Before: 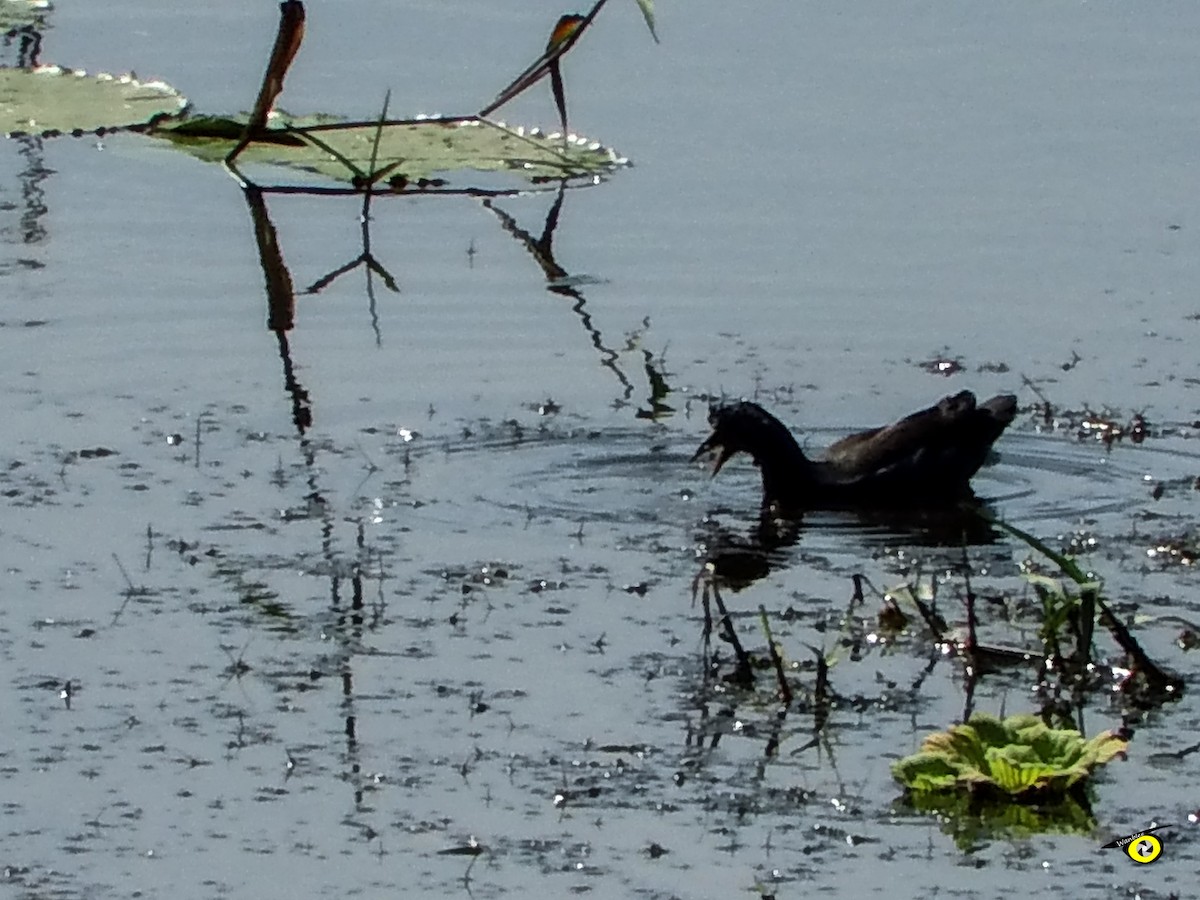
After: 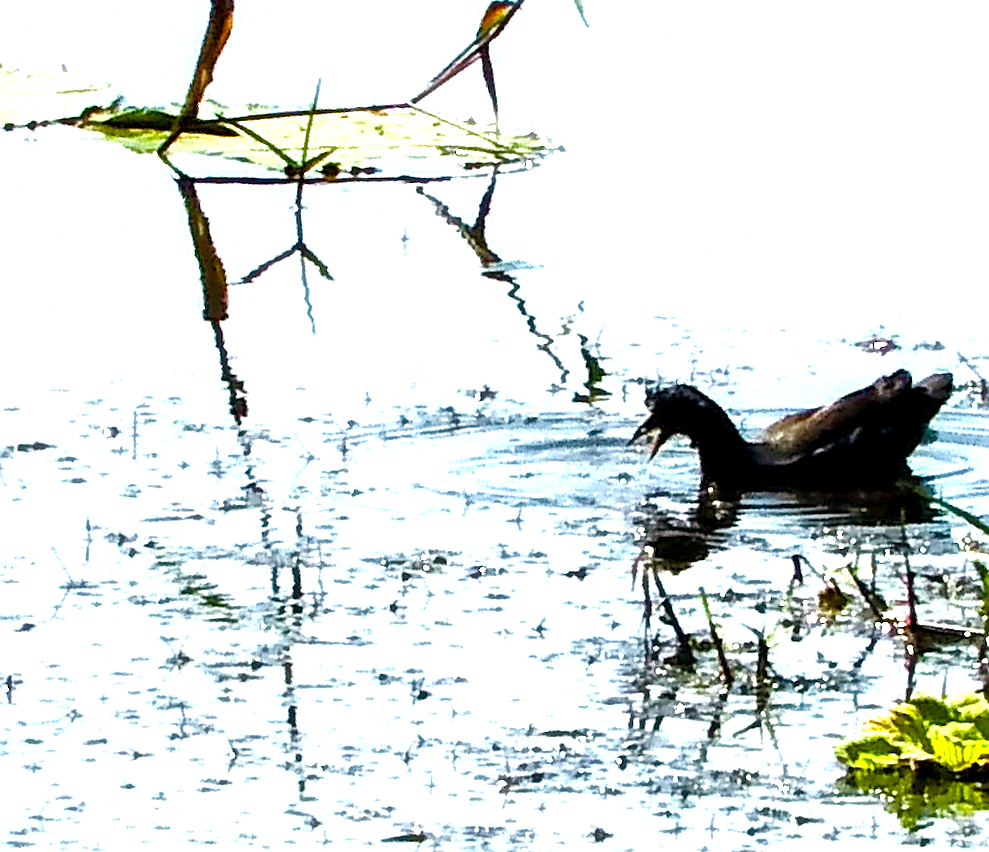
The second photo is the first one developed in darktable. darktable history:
exposure: black level correction 0.001, exposure 1.735 EV, compensate highlight preservation false
crop and rotate: angle 1°, left 4.281%, top 0.642%, right 11.383%, bottom 2.486%
color balance rgb: linear chroma grading › shadows 10%, linear chroma grading › highlights 10%, linear chroma grading › global chroma 15%, linear chroma grading › mid-tones 15%, perceptual saturation grading › global saturation 40%, perceptual saturation grading › highlights -25%, perceptual saturation grading › mid-tones 35%, perceptual saturation grading › shadows 35%, perceptual brilliance grading › global brilliance 11.29%, global vibrance 11.29%
color balance: mode lift, gamma, gain (sRGB), lift [1, 0.99, 1.01, 0.992], gamma [1, 1.037, 0.974, 0.963]
color correction: saturation 0.85
sharpen: radius 1.967
